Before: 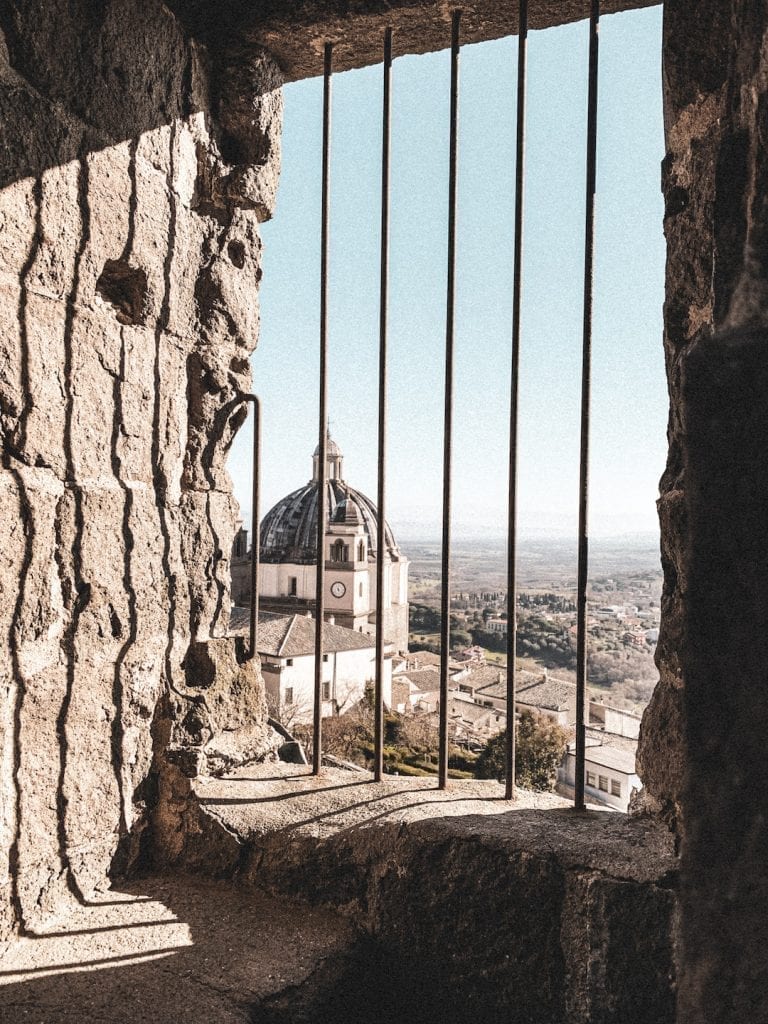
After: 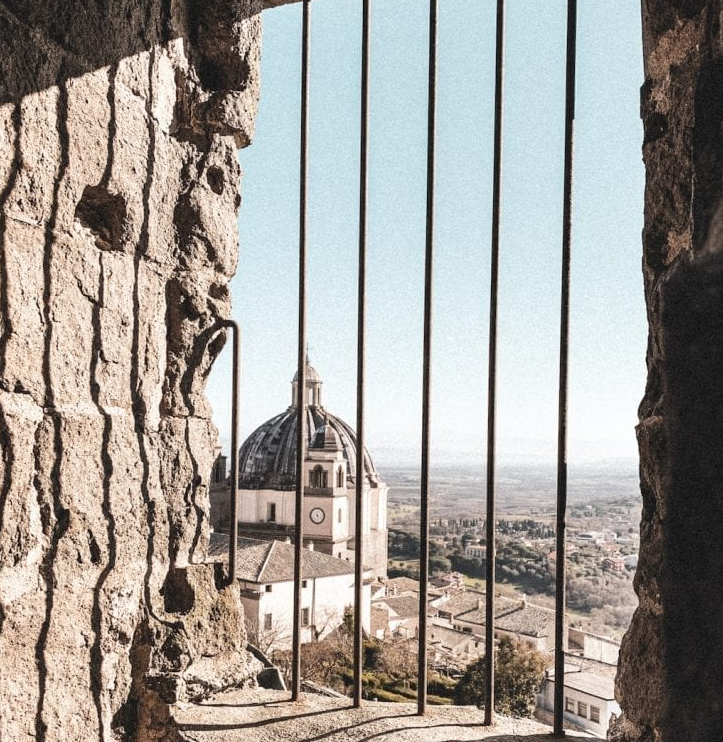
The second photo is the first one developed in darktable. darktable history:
crop: left 2.807%, top 7.293%, right 3.035%, bottom 20.164%
